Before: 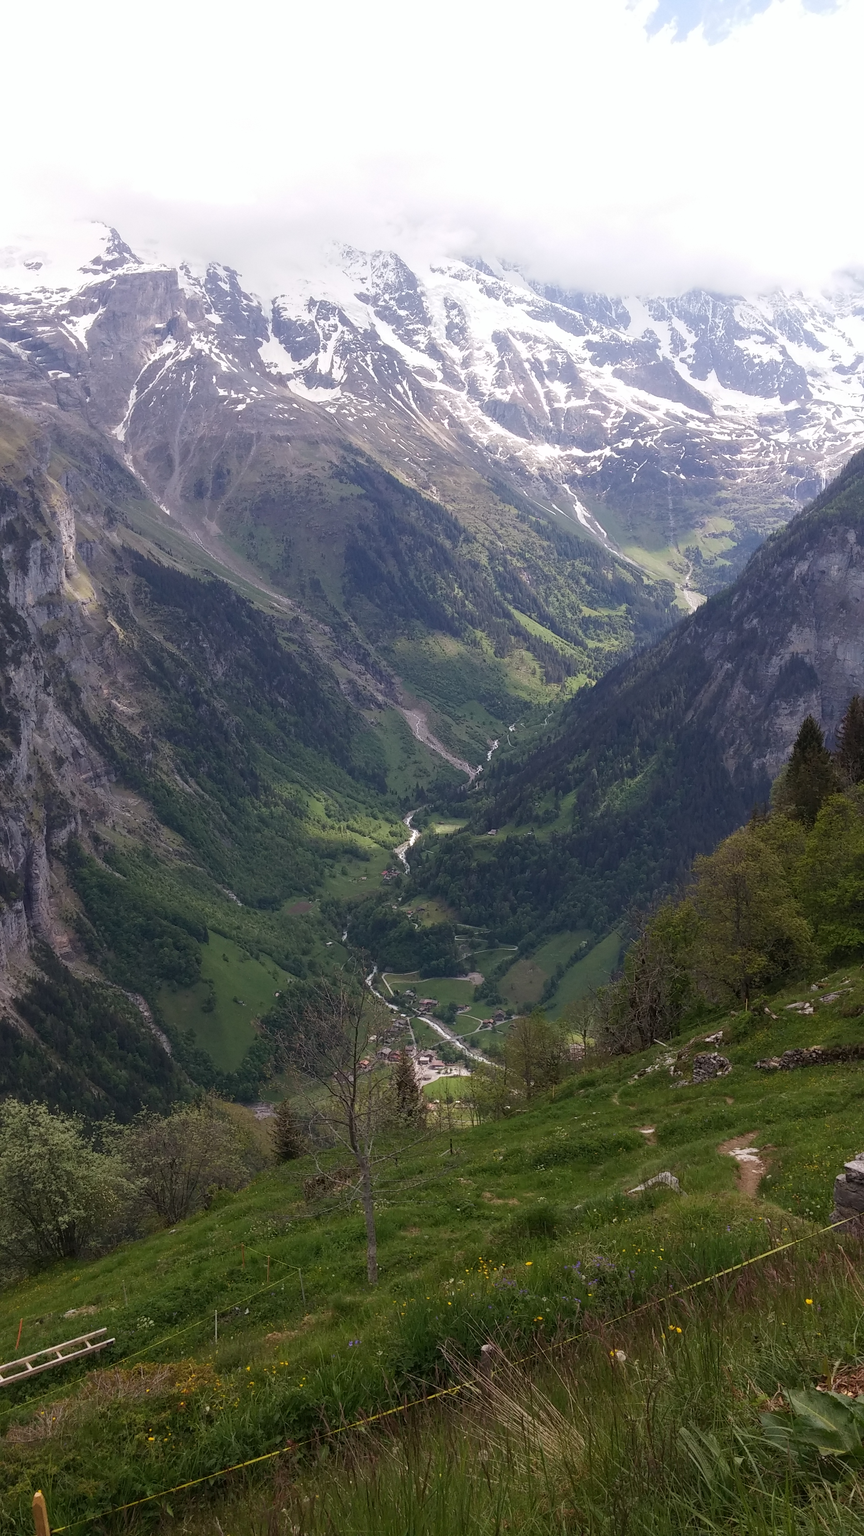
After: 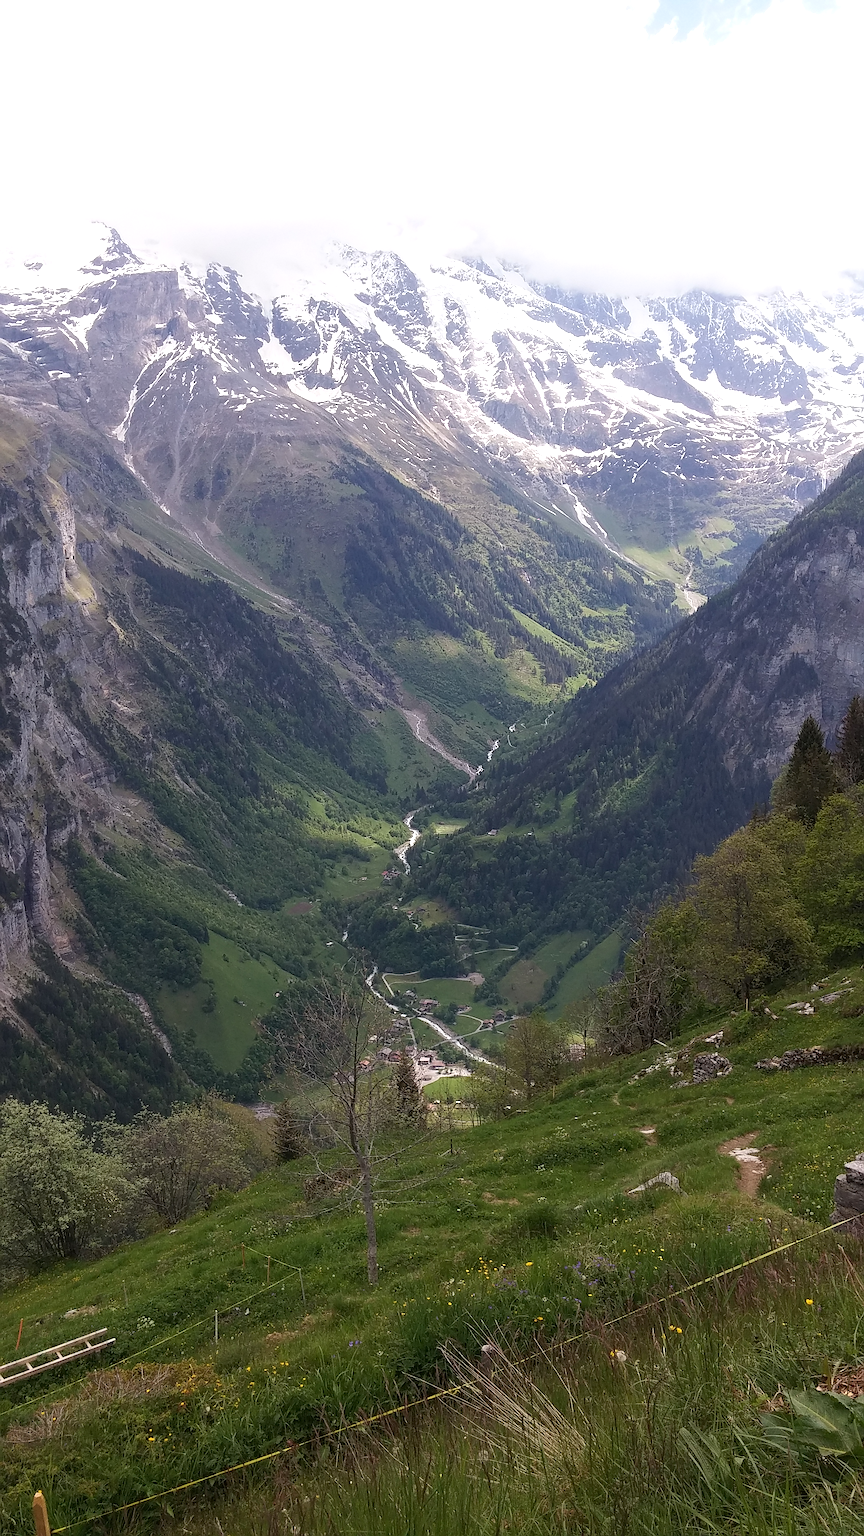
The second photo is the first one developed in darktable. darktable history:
sharpen: radius 1.398, amount 1.248, threshold 0.623
exposure: exposure 0.209 EV, compensate highlight preservation false
